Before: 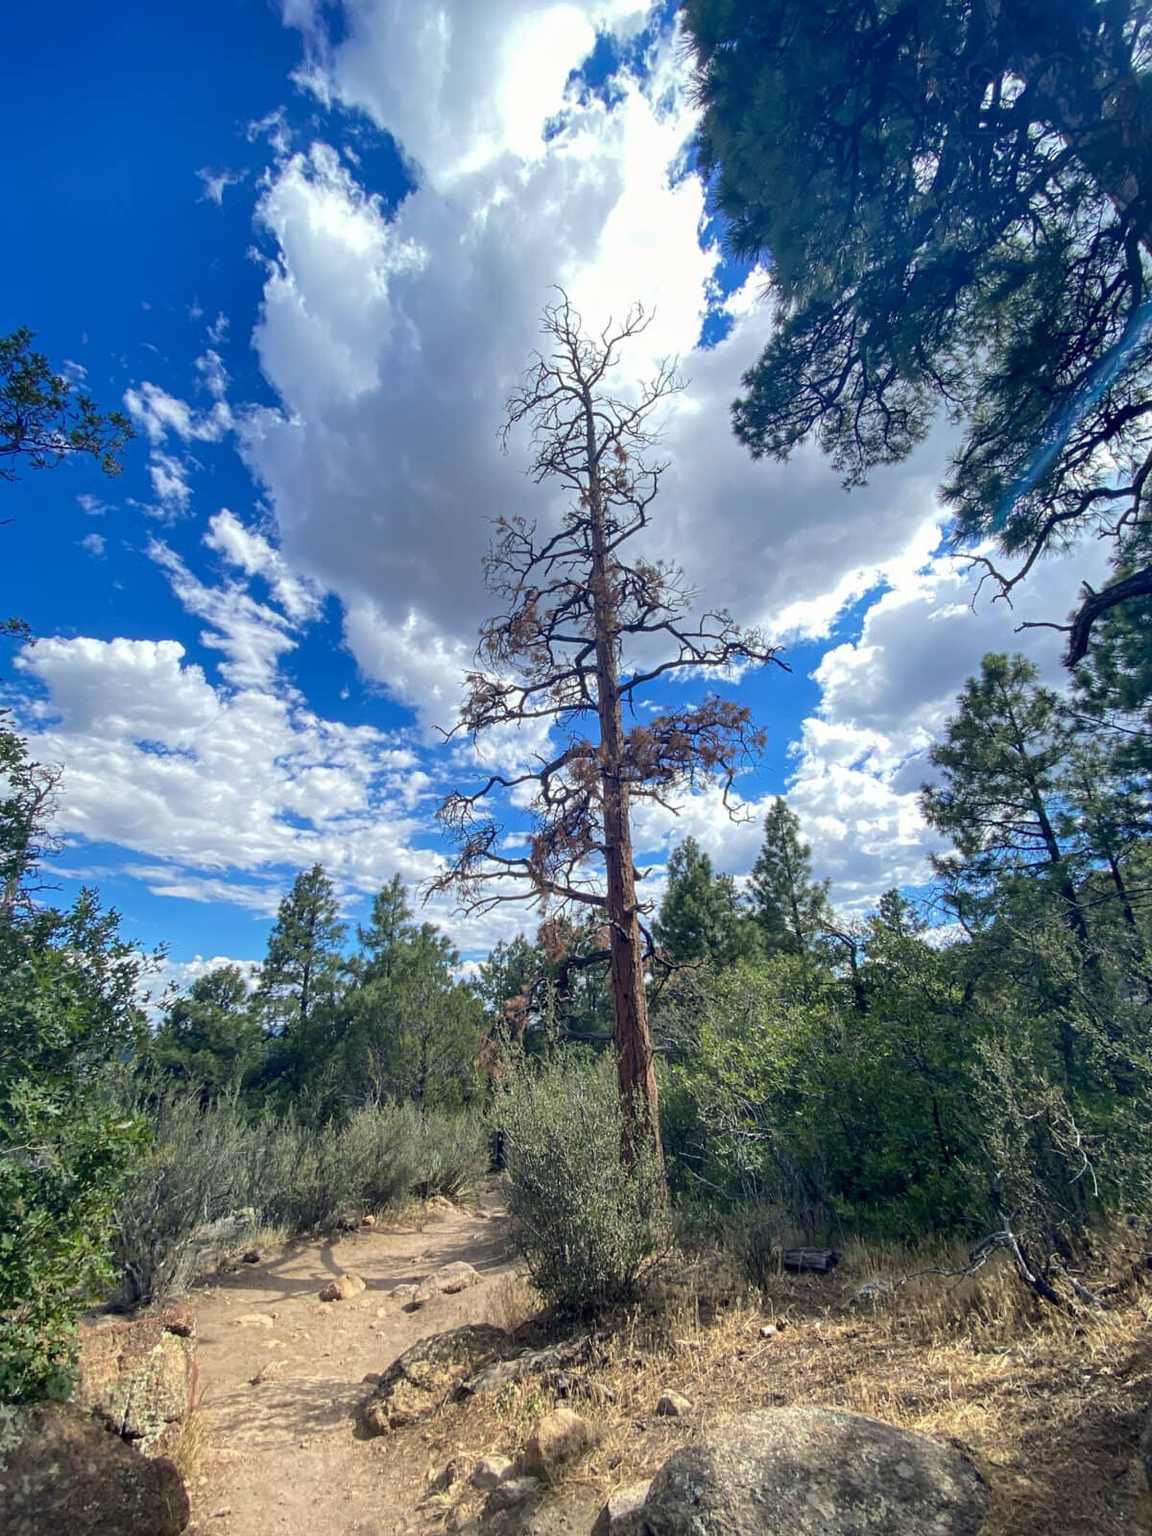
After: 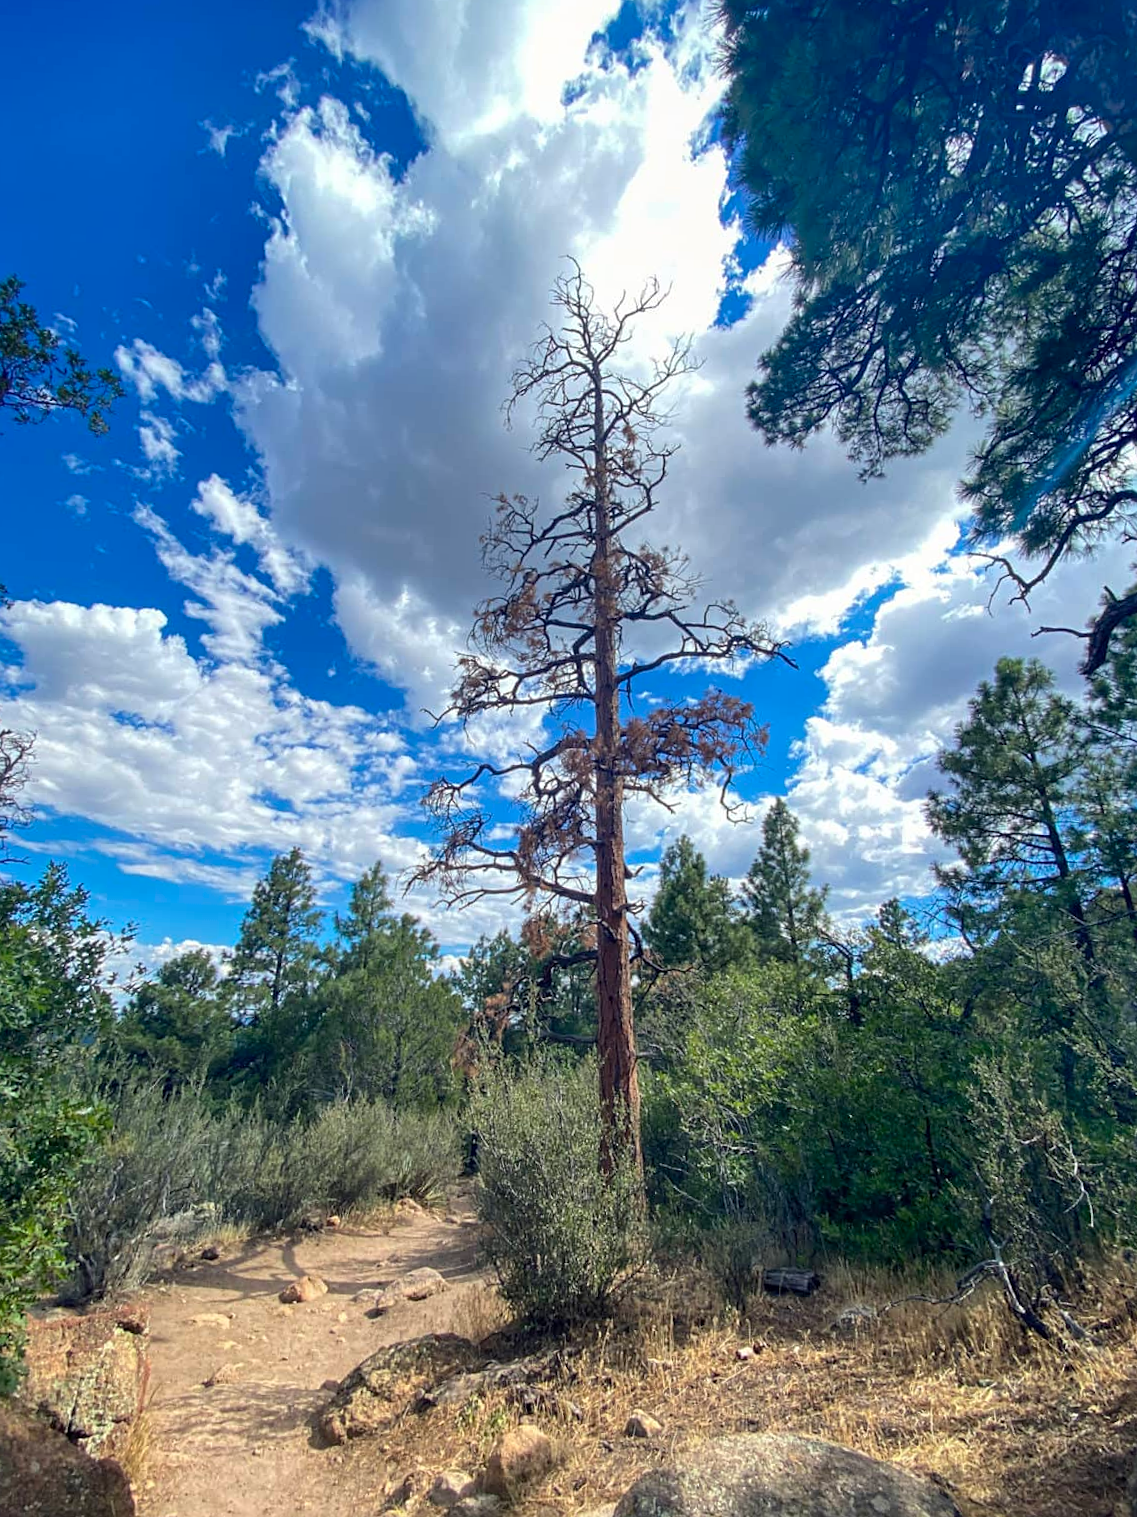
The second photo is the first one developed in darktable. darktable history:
crop and rotate: angle -2.38°
sharpen: amount 0.2
